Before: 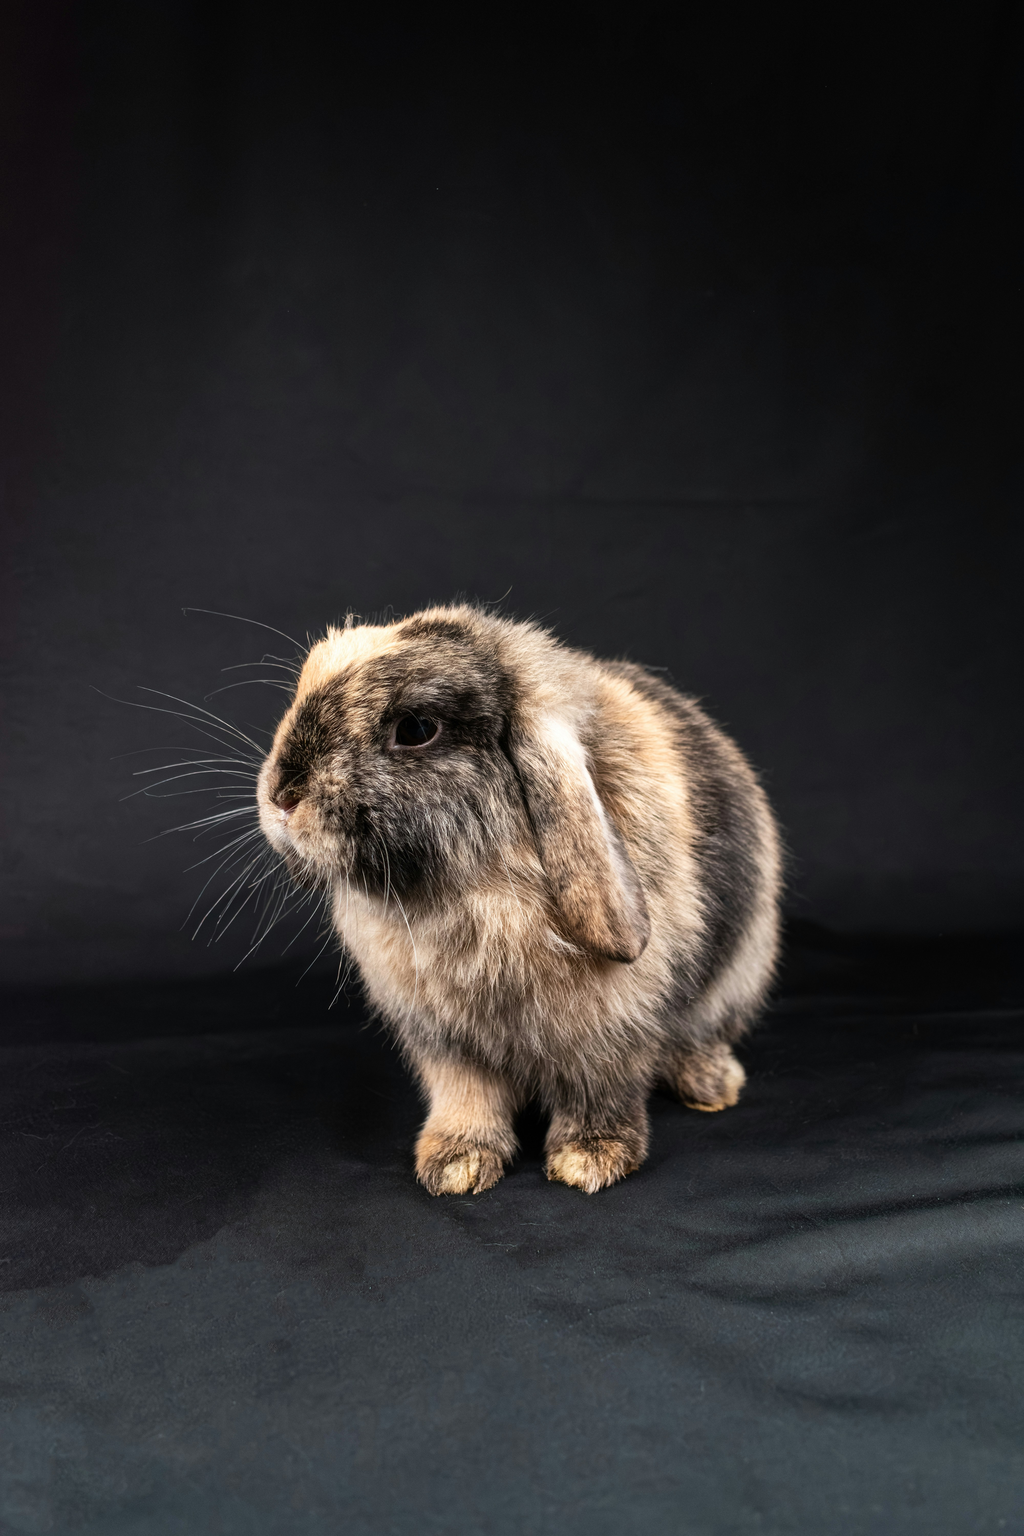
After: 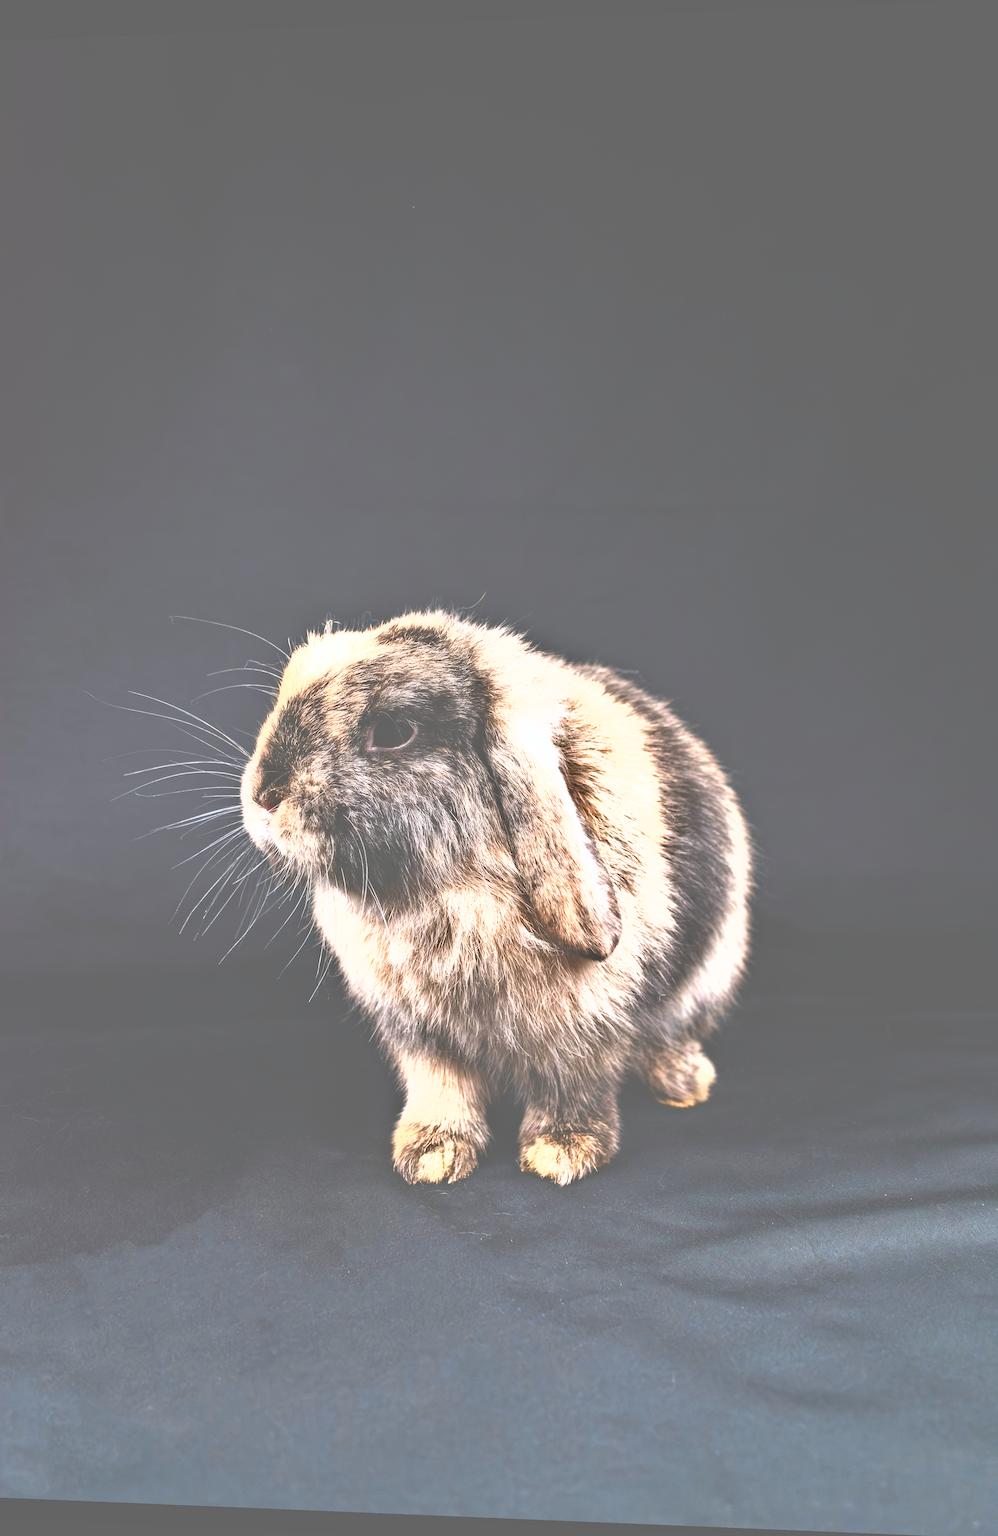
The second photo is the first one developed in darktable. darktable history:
rotate and perspective: lens shift (horizontal) -0.055, automatic cropping off
exposure: black level correction -0.071, exposure 0.5 EV, compensate highlight preservation false
shadows and highlights: low approximation 0.01, soften with gaussian
crop: top 0.05%, bottom 0.098%
color balance rgb: linear chroma grading › shadows -2.2%, linear chroma grading › highlights -15%, linear chroma grading › global chroma -10%, linear chroma grading › mid-tones -10%, perceptual saturation grading › global saturation 45%, perceptual saturation grading › highlights -50%, perceptual saturation grading › shadows 30%, perceptual brilliance grading › global brilliance 18%, global vibrance 45%
sharpen: radius 0.969, amount 0.604
white balance: red 0.984, blue 1.059
